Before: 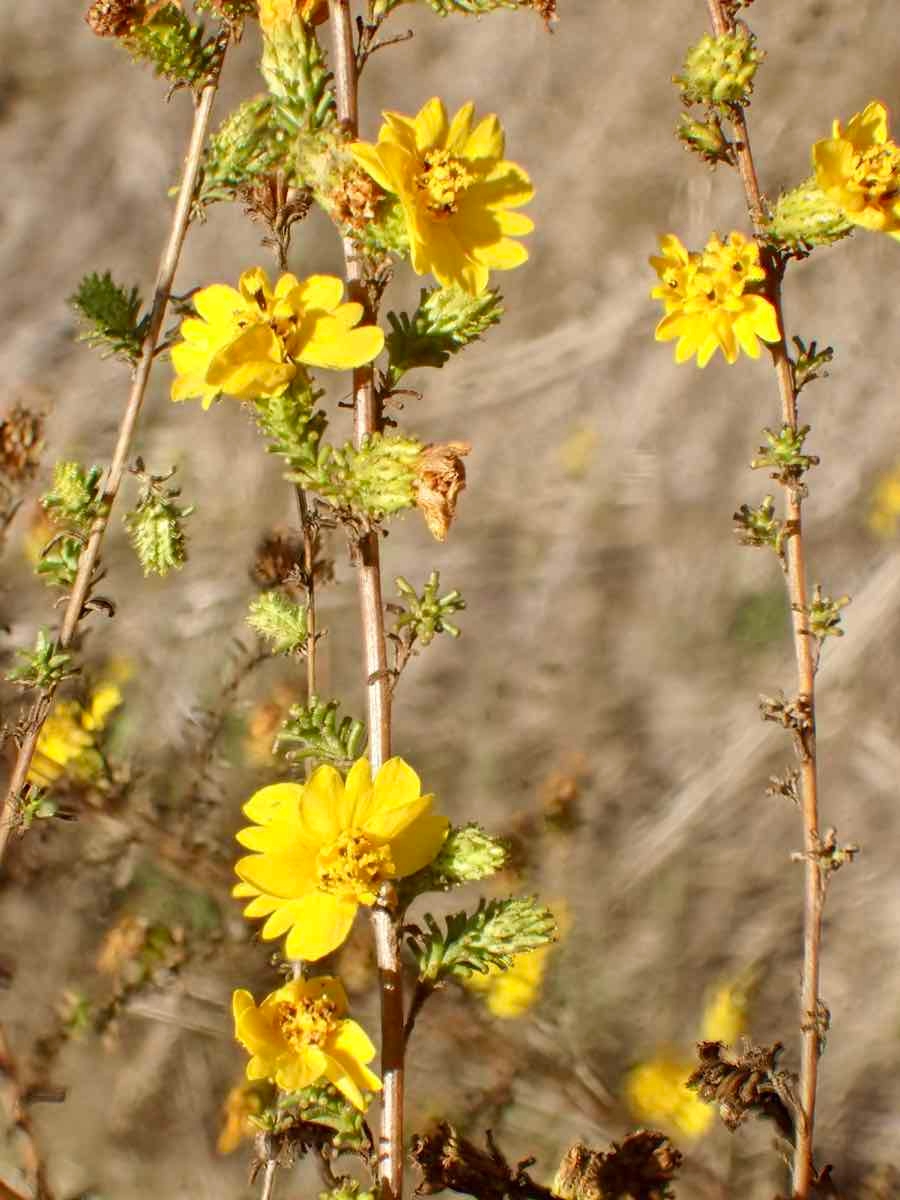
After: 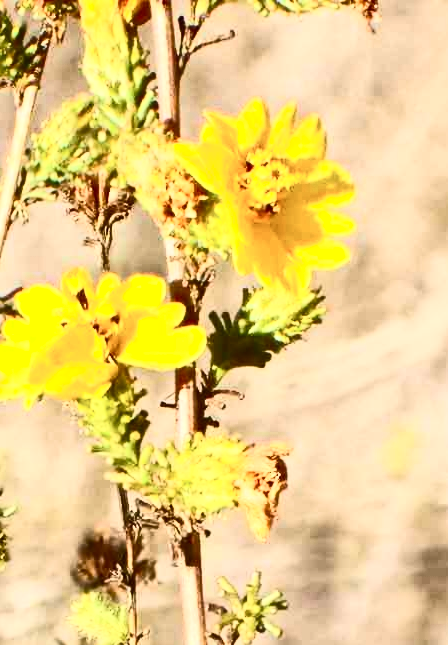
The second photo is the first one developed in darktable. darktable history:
crop: left 19.855%, right 30.362%, bottom 46.213%
contrast brightness saturation: contrast 0.631, brightness 0.354, saturation 0.143
